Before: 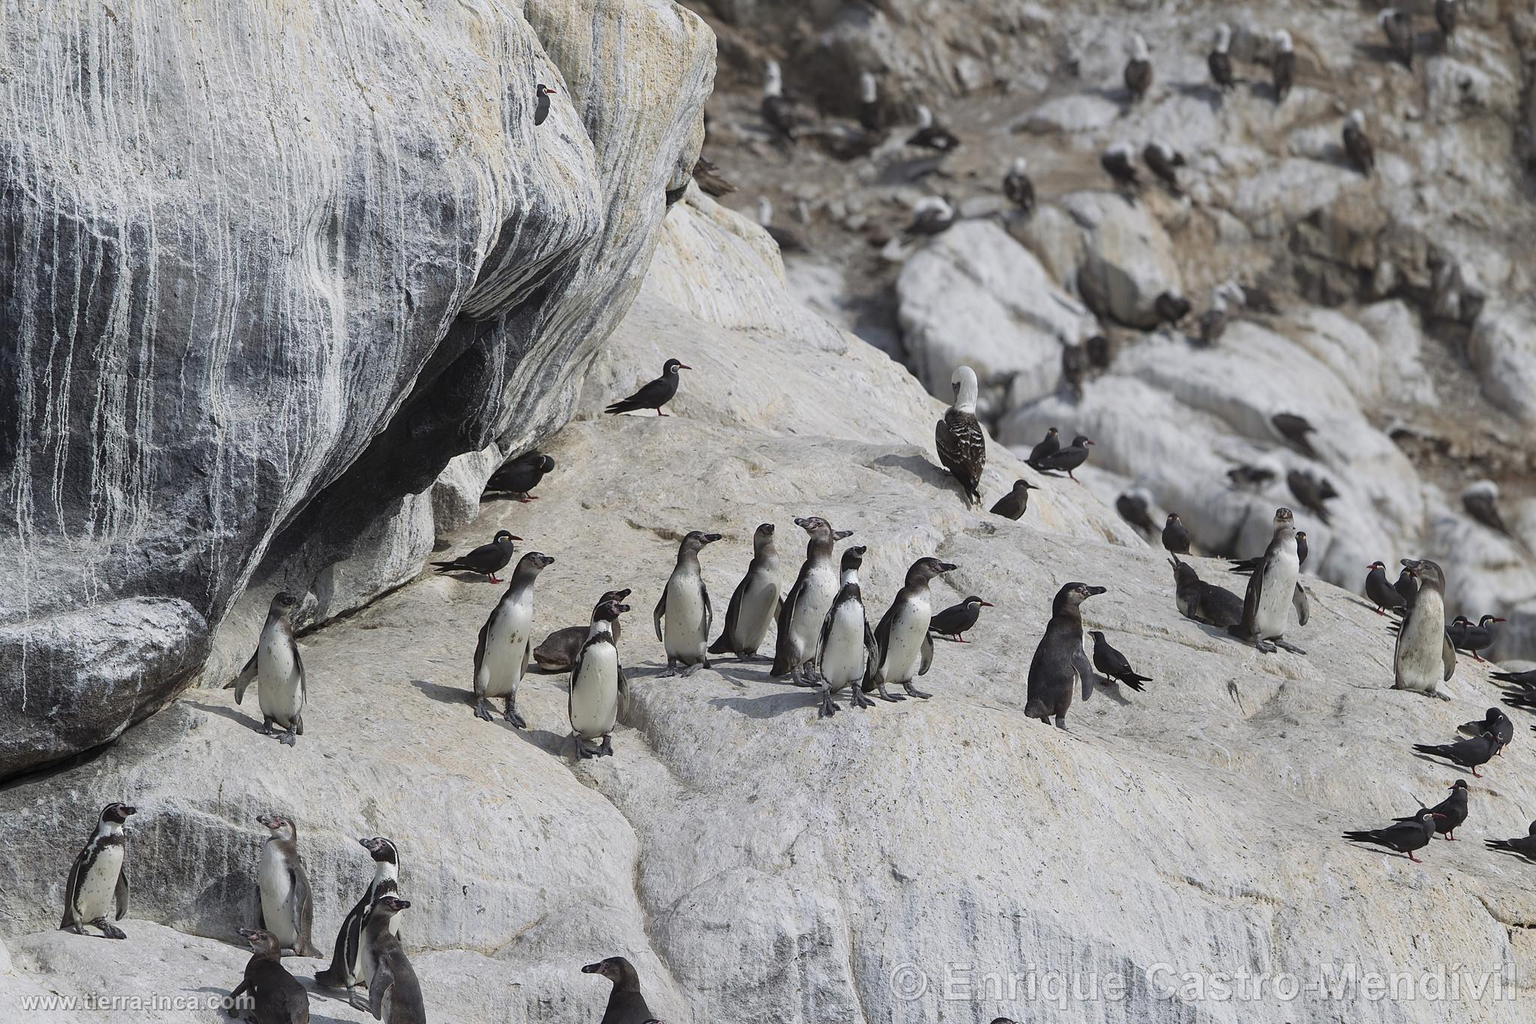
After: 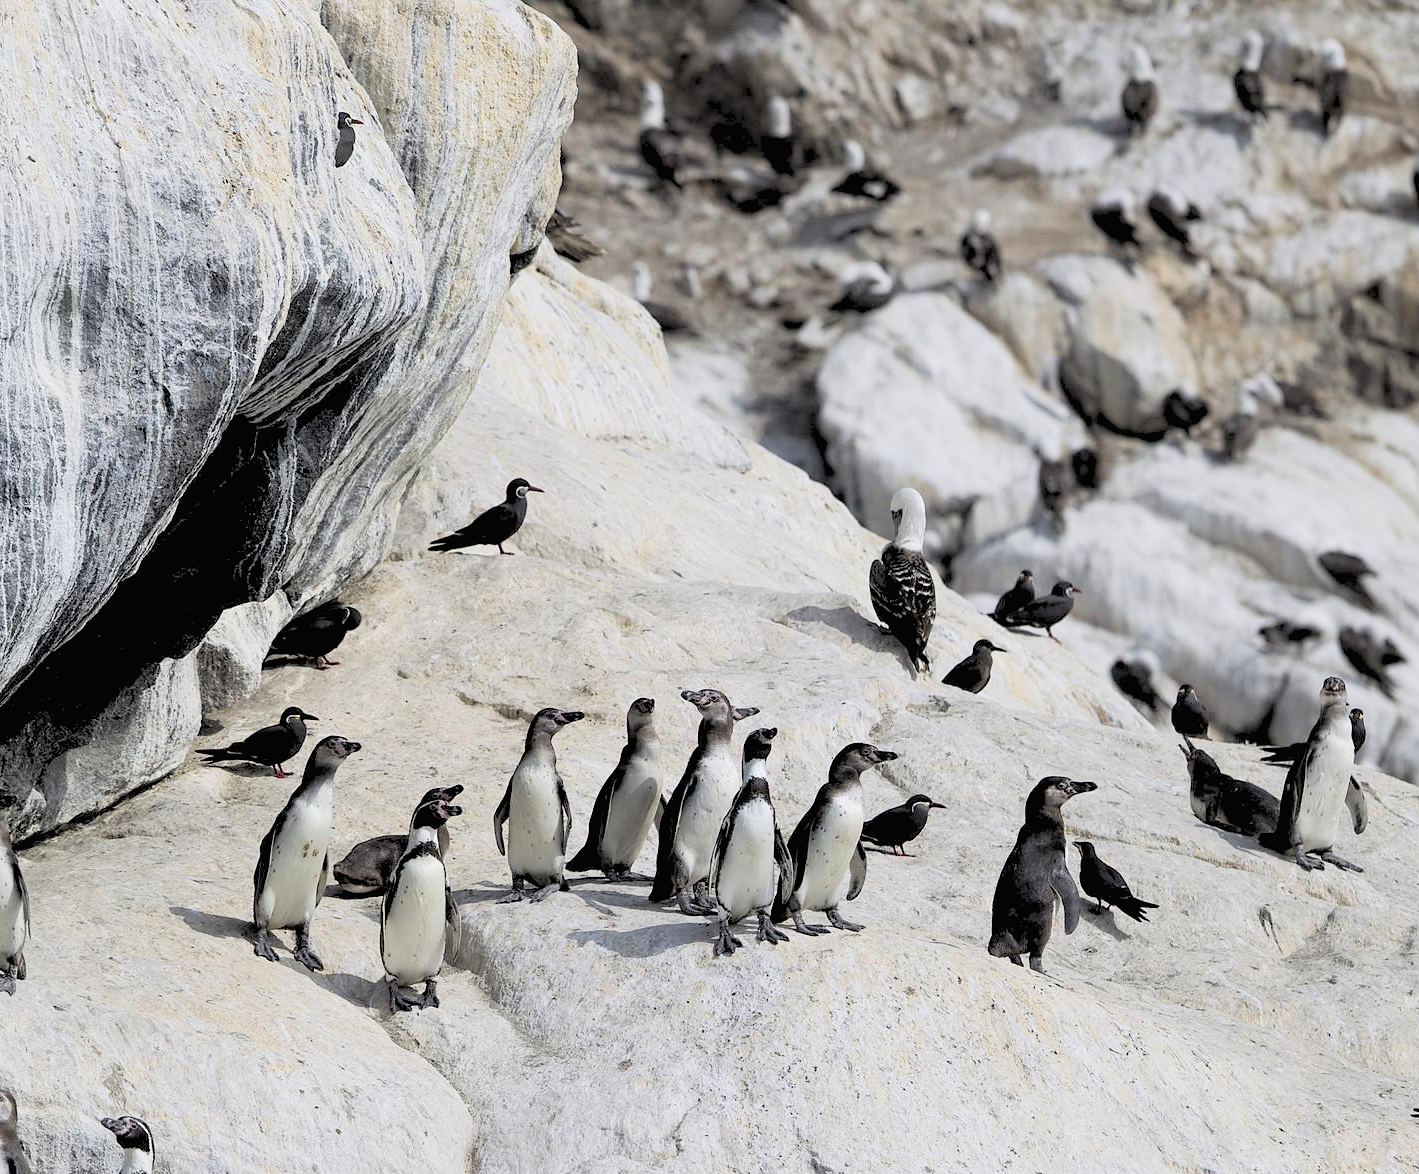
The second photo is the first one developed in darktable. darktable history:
rgb levels: levels [[0.027, 0.429, 0.996], [0, 0.5, 1], [0, 0.5, 1]]
tone curve: curves: ch0 [(0.016, 0.011) (0.204, 0.146) (0.515, 0.476) (0.78, 0.795) (1, 0.981)], color space Lab, linked channels, preserve colors none
exposure: black level correction -0.001, exposure 0.08 EV, compensate highlight preservation false
crop: left 18.479%, right 12.2%, bottom 13.971%
